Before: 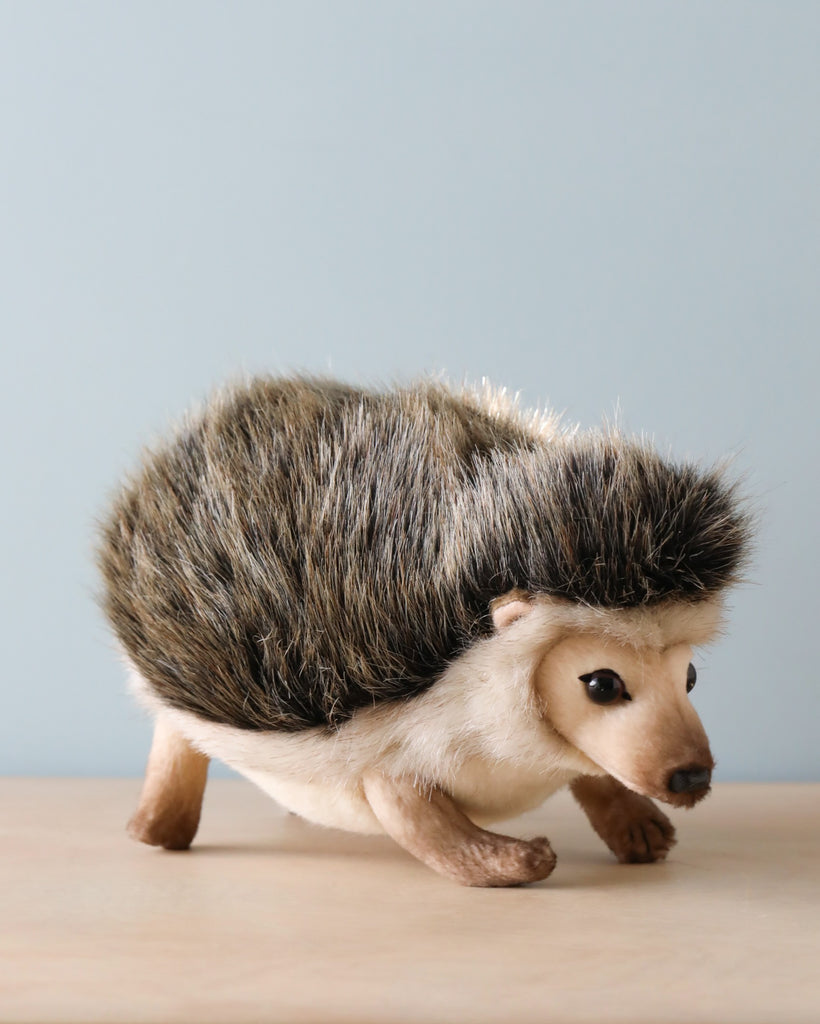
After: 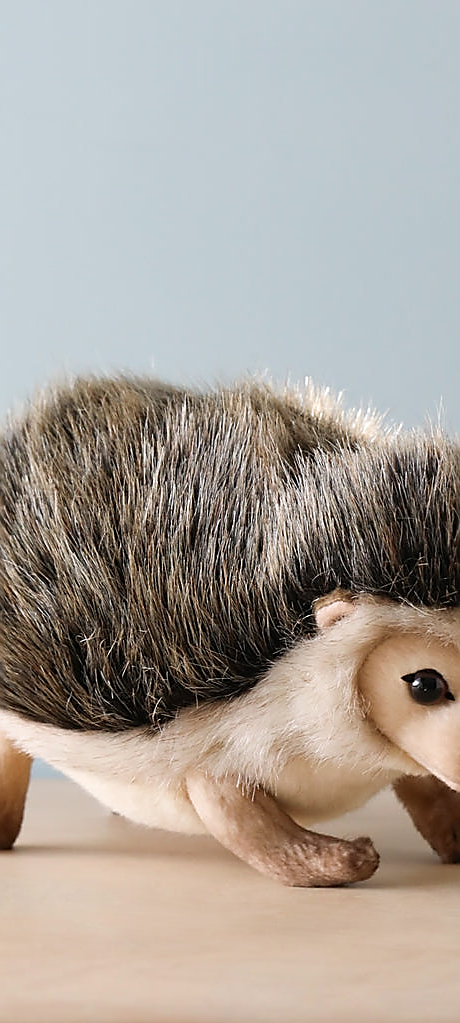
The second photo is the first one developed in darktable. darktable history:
sharpen: radius 1.384, amount 1.264, threshold 0.738
crop: left 21.669%, right 22.139%, bottom 0.009%
